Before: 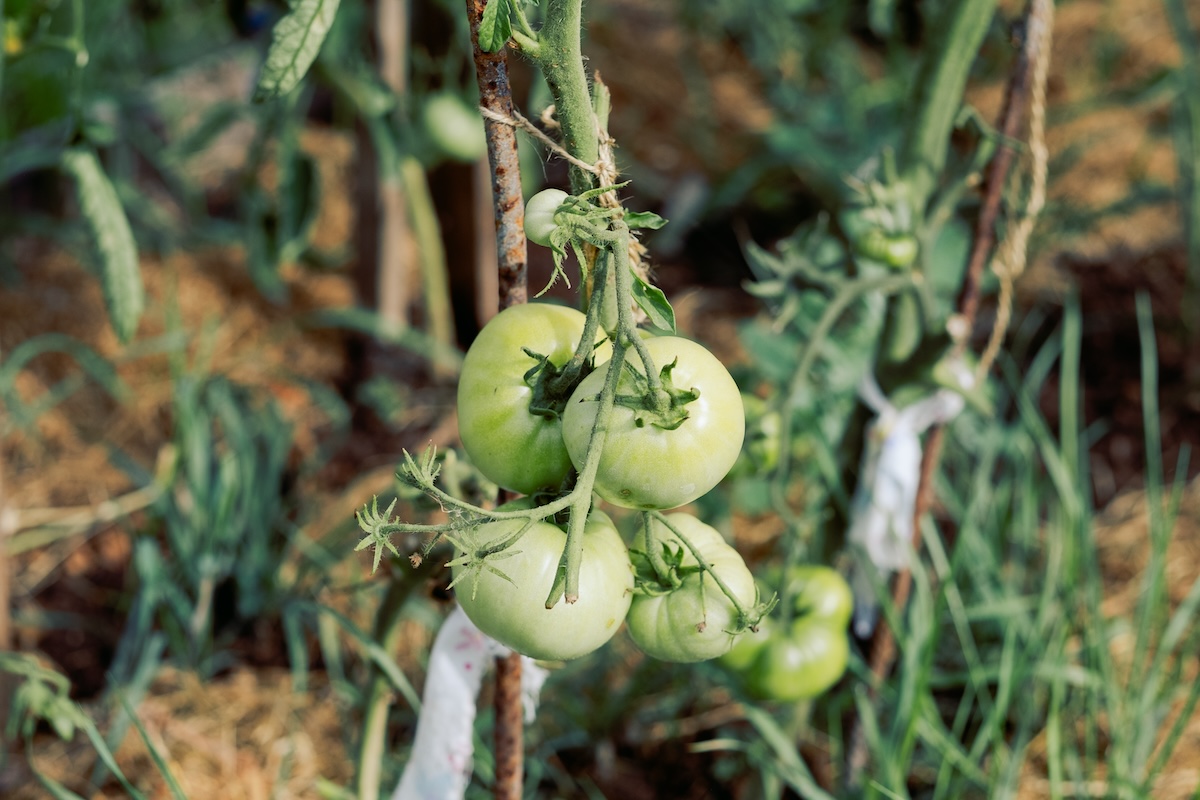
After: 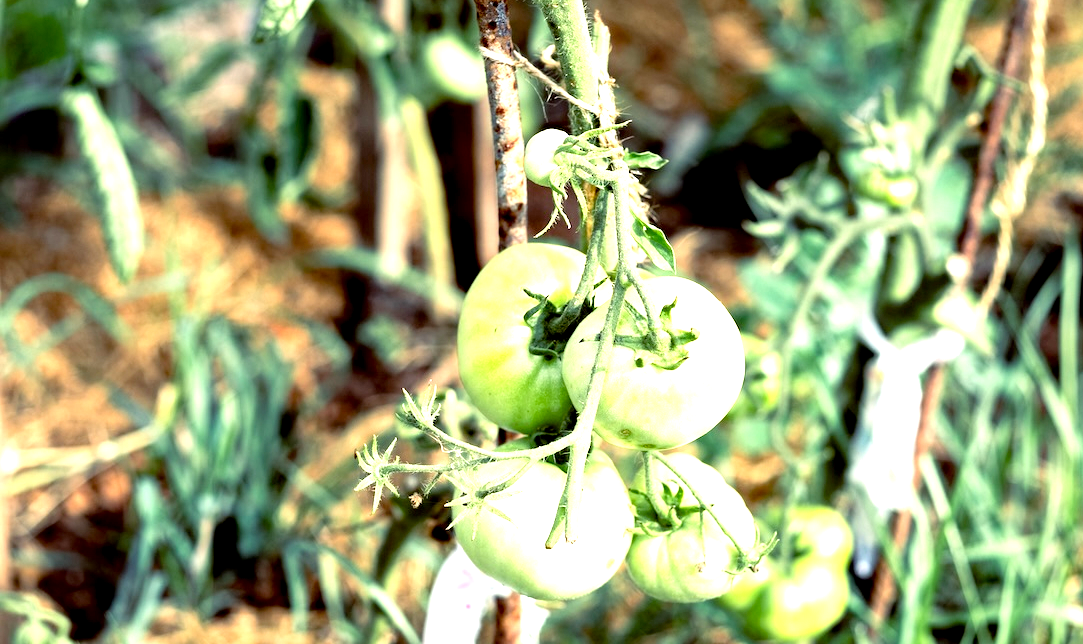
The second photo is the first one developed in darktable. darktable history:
exposure: black level correction 0.008, exposure 0.977 EV, compensate highlight preservation false
crop: top 7.539%, right 9.736%, bottom 11.929%
tone equalizer: -8 EV -0.71 EV, -7 EV -0.679 EV, -6 EV -0.589 EV, -5 EV -0.362 EV, -3 EV 0.376 EV, -2 EV 0.6 EV, -1 EV 0.699 EV, +0 EV 0.751 EV
